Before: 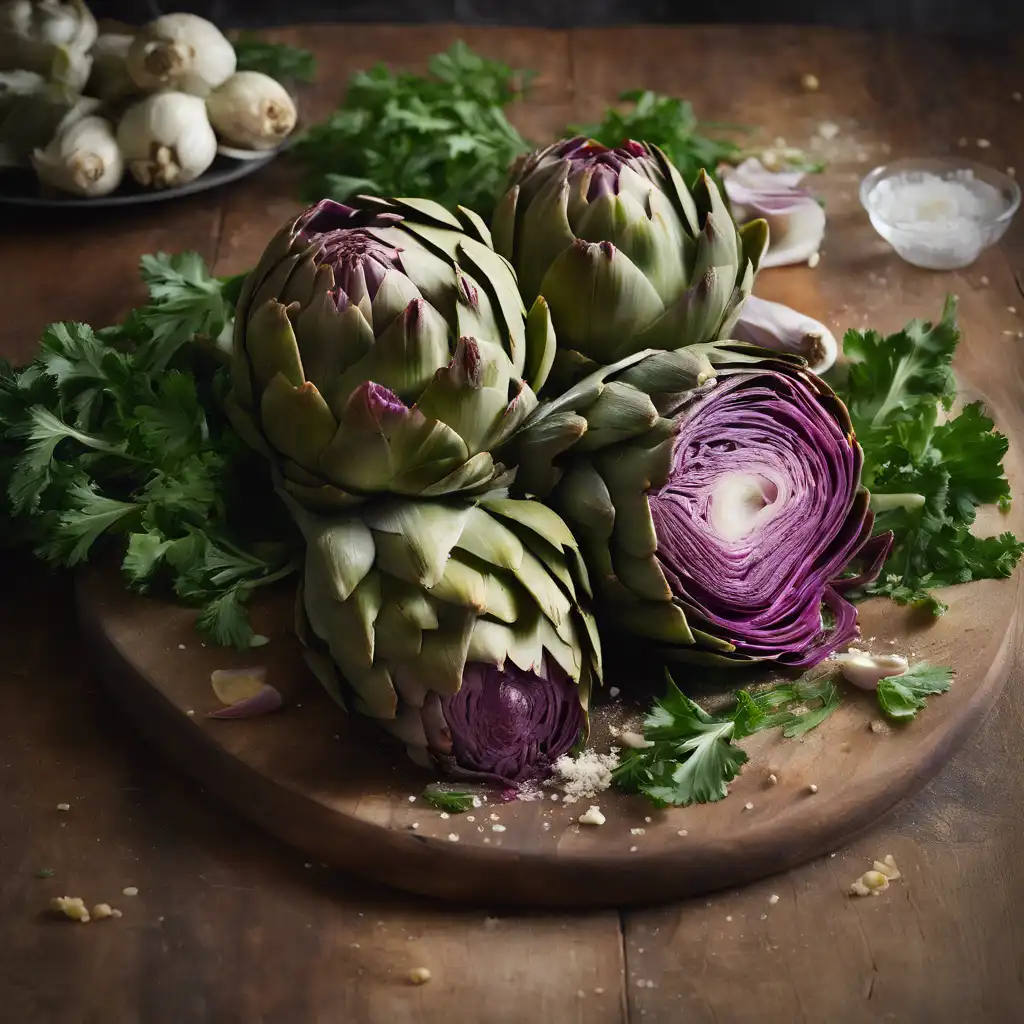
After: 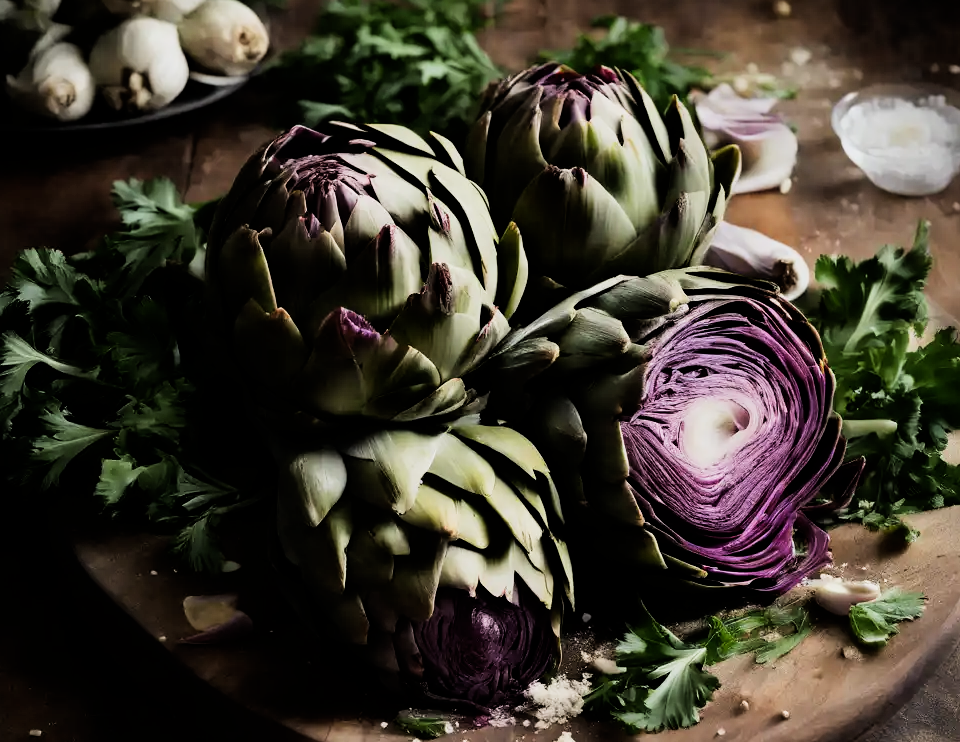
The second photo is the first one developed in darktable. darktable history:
crop: left 2.737%, top 7.287%, right 3.421%, bottom 20.179%
filmic rgb: black relative exposure -5 EV, white relative exposure 3.5 EV, hardness 3.19, contrast 1.5, highlights saturation mix -50%
